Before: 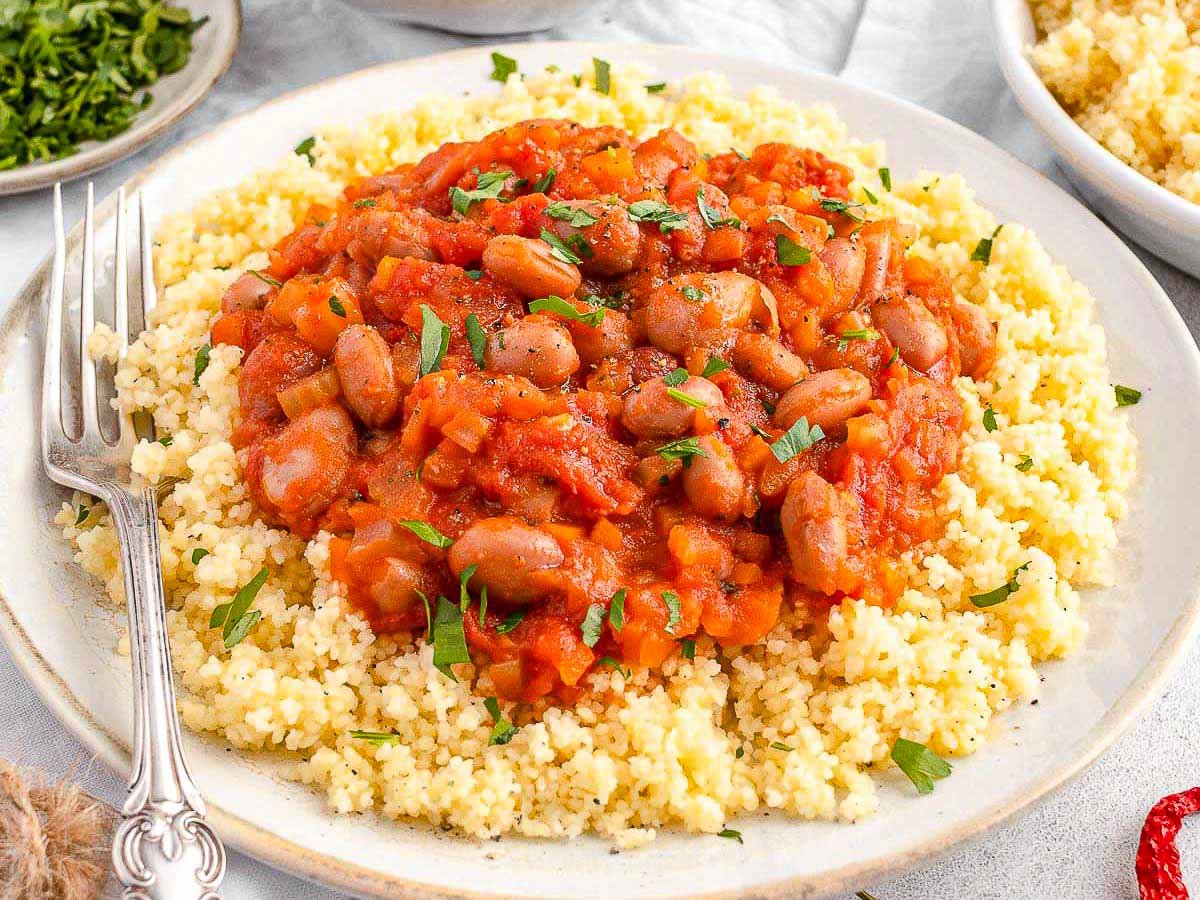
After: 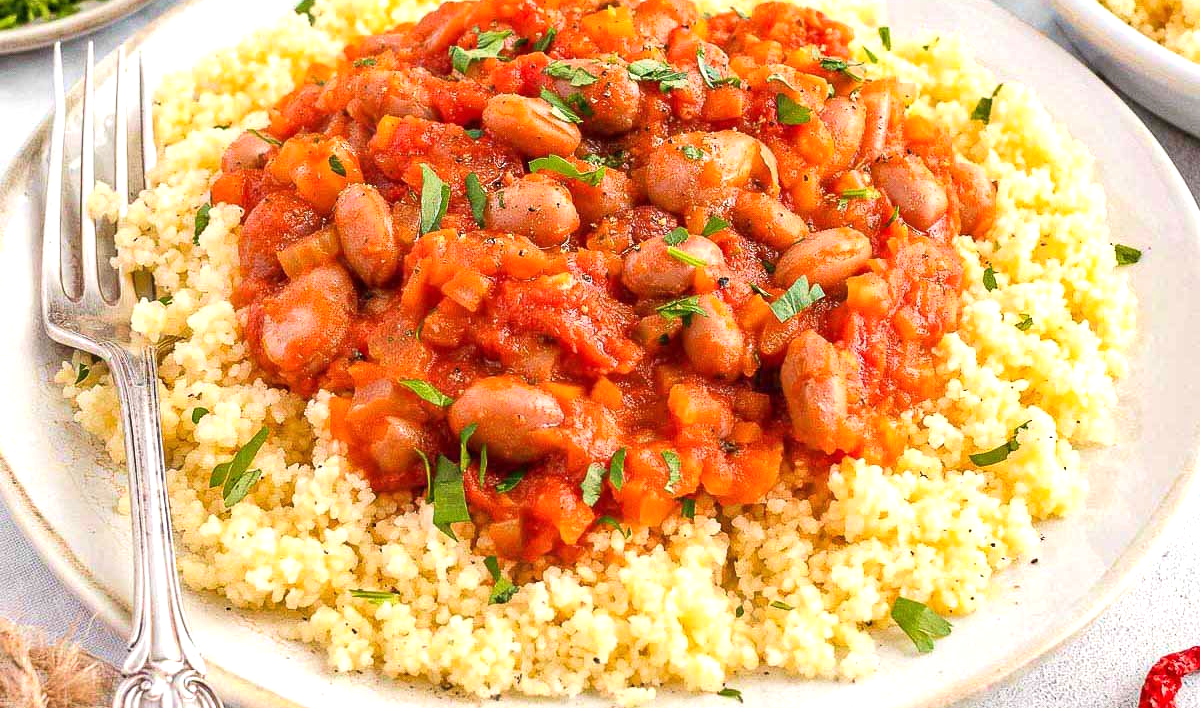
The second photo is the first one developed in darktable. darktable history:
crop and rotate: top 15.774%, bottom 5.506%
exposure: exposure 0.3 EV, compensate highlight preservation false
velvia: on, module defaults
